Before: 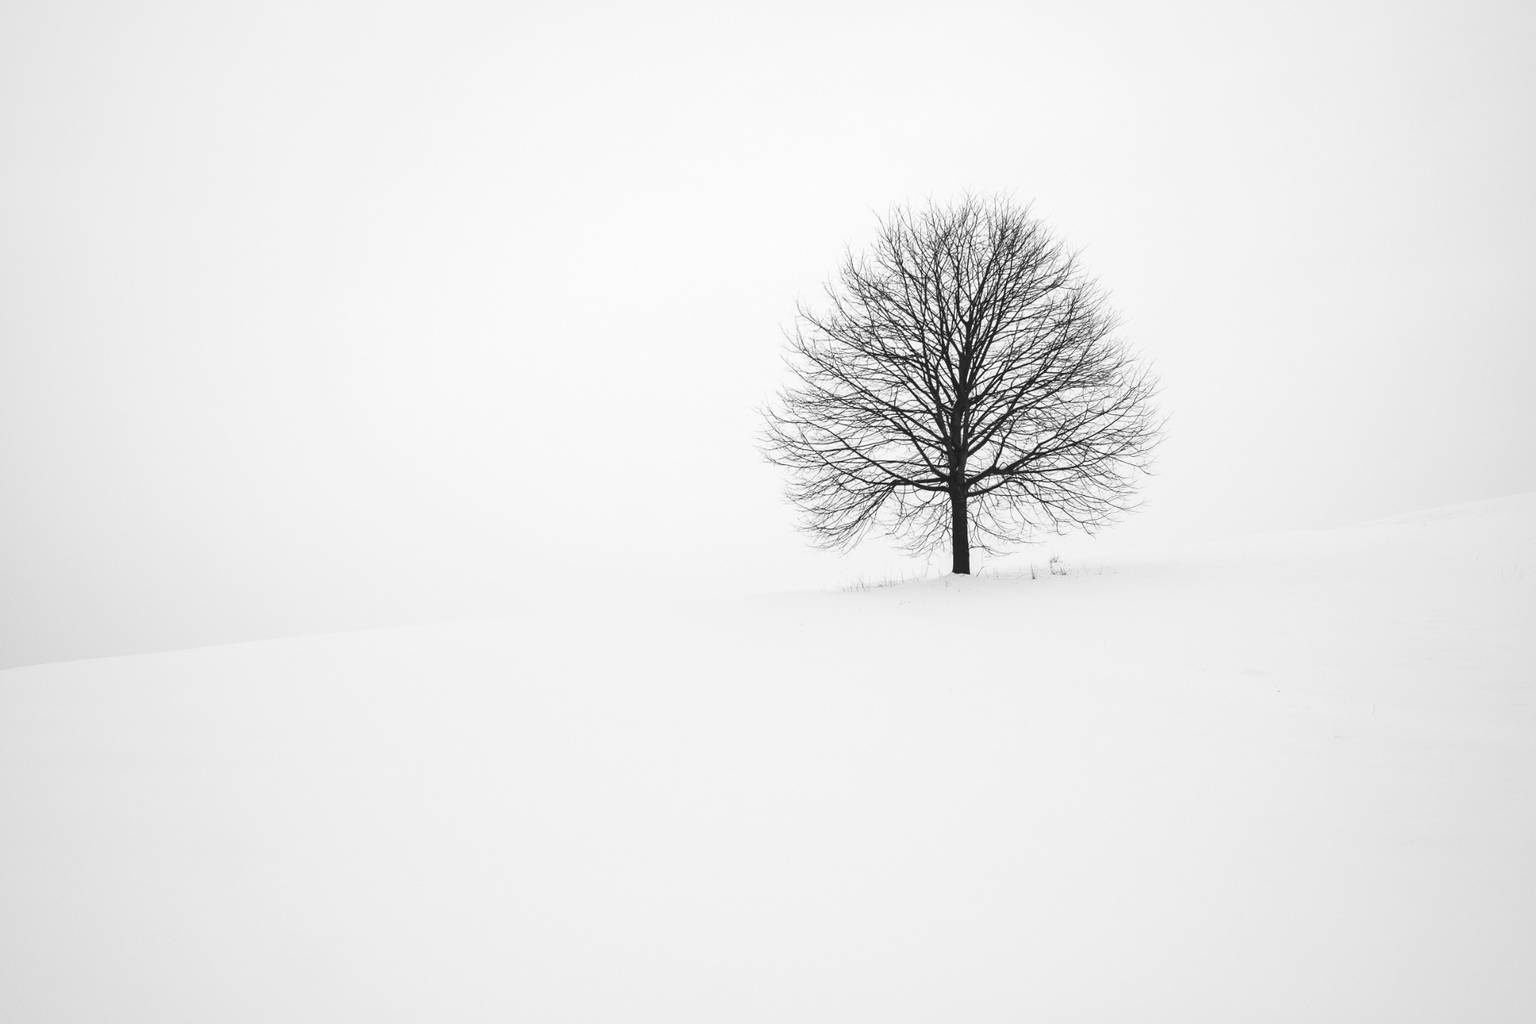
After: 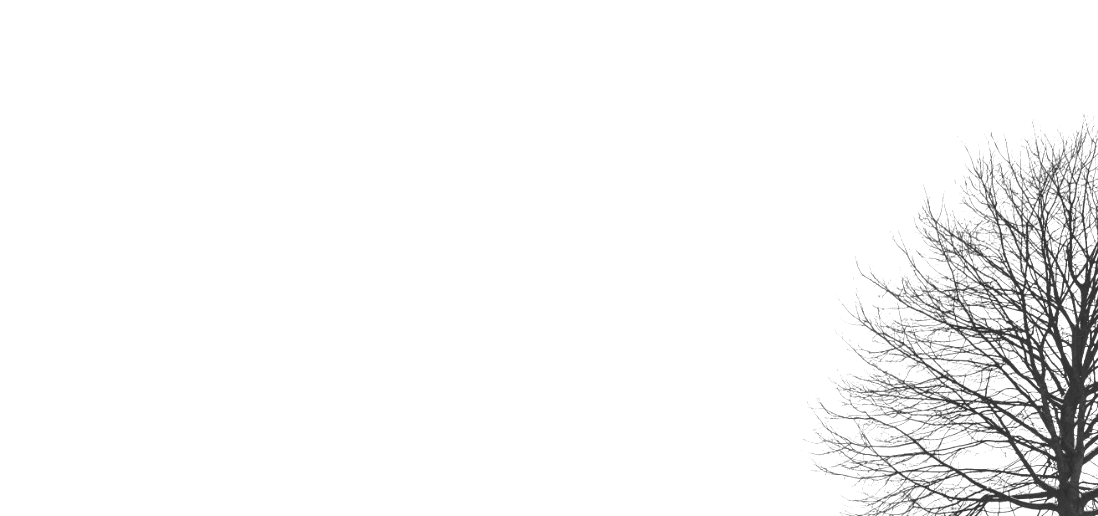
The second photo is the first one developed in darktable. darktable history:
local contrast: detail 110%
crop: left 10.121%, top 10.631%, right 36.218%, bottom 51.526%
tone equalizer: -8 EV 0.001 EV, -7 EV -0.002 EV, -6 EV 0.002 EV, -5 EV -0.03 EV, -4 EV -0.116 EV, -3 EV -0.169 EV, -2 EV 0.24 EV, -1 EV 0.702 EV, +0 EV 0.493 EV
